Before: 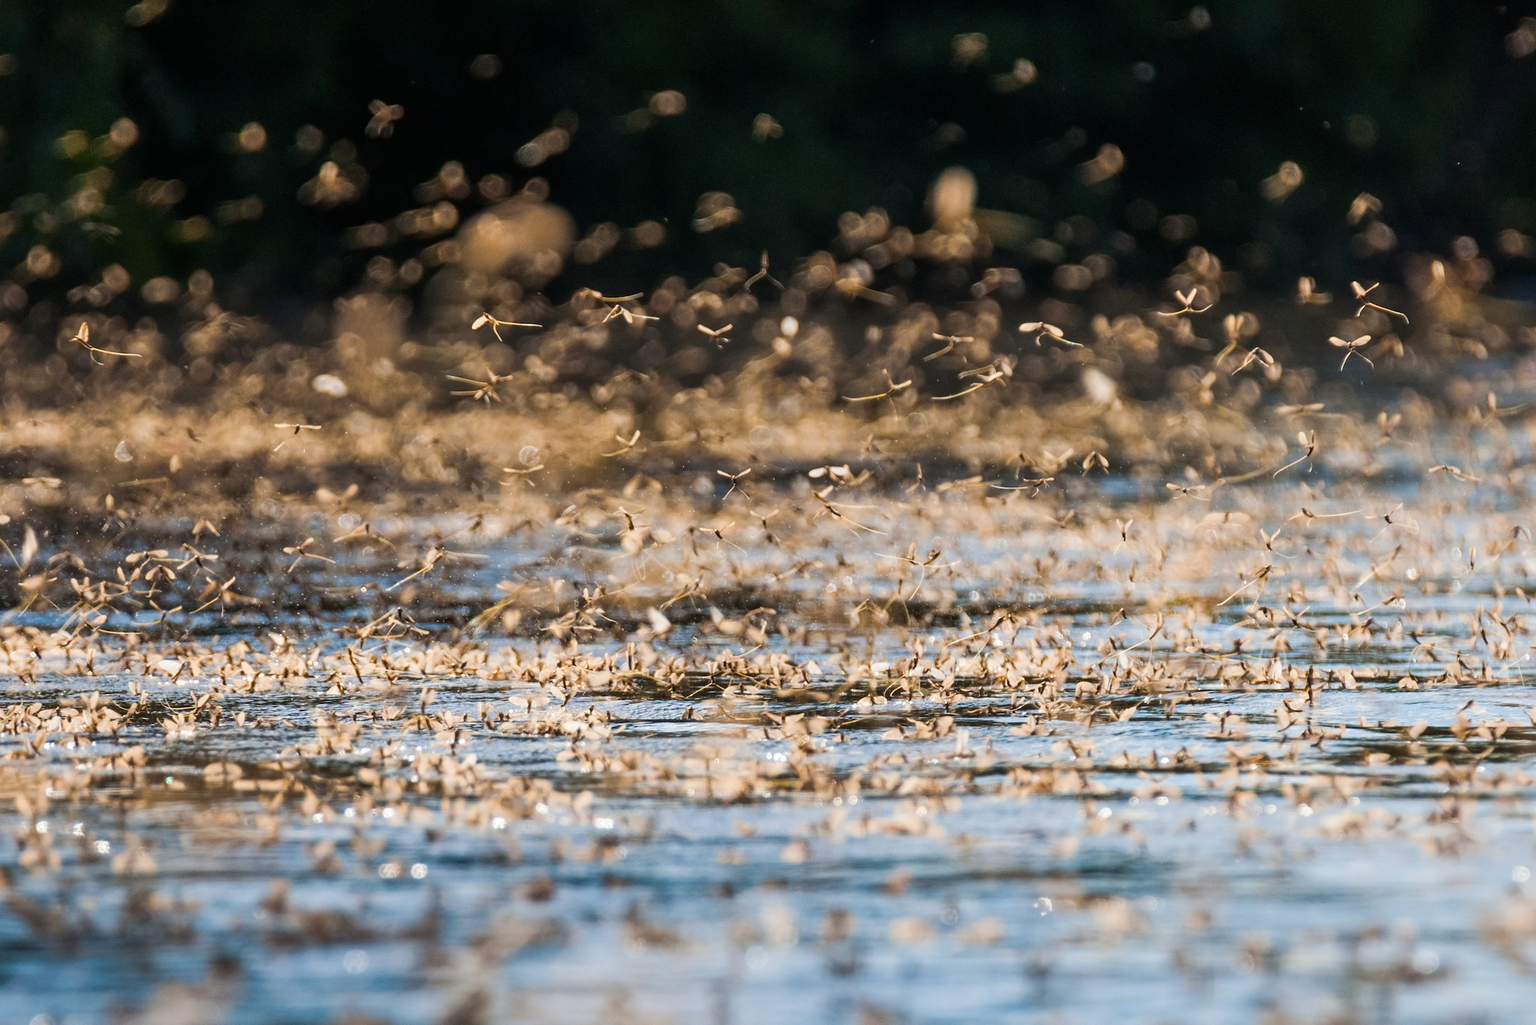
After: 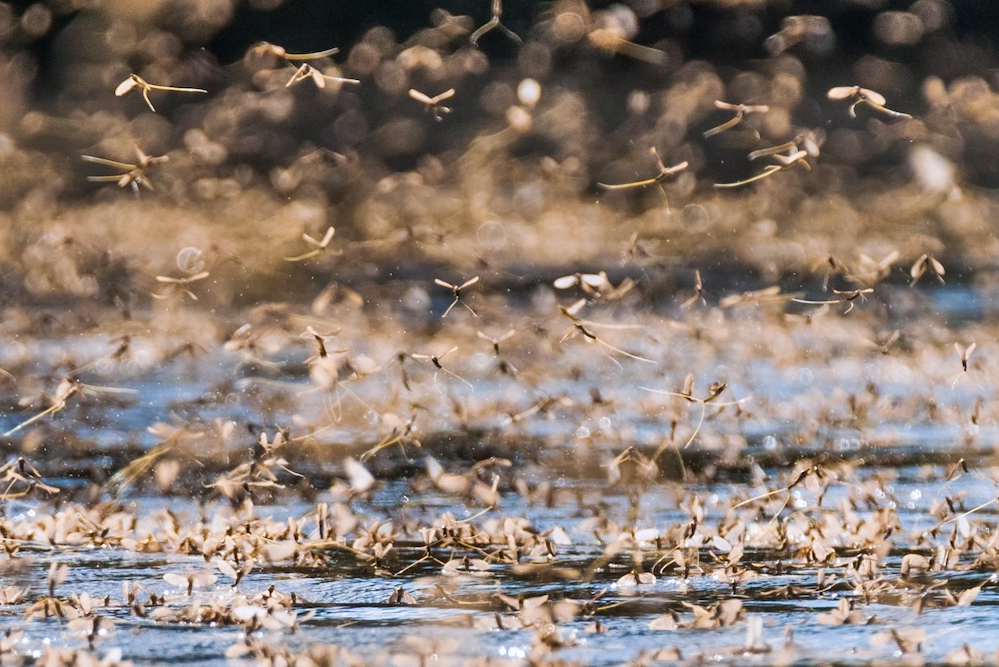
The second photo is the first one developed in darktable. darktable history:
shadows and highlights: soften with gaussian
color calibration: illuminant as shot in camera, x 0.358, y 0.373, temperature 4628.91 K
crop: left 25%, top 25%, right 25%, bottom 25%
